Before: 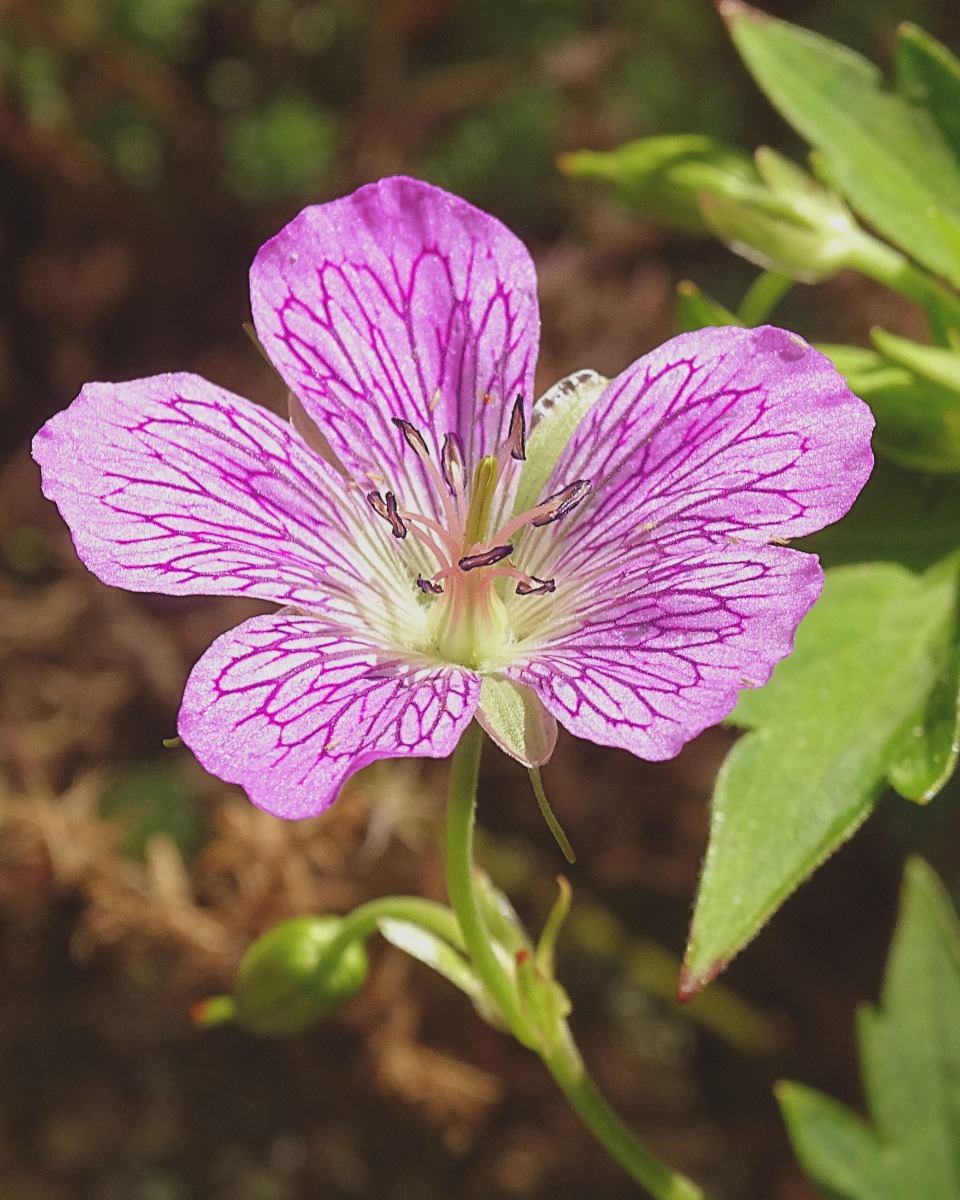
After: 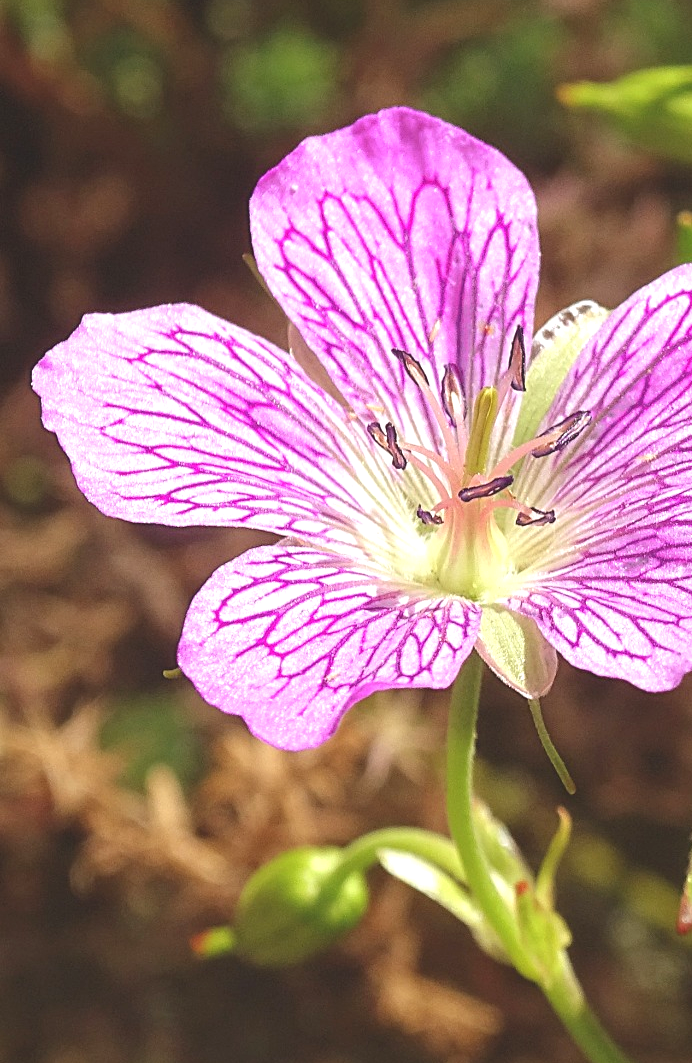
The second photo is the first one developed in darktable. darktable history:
exposure: black level correction 0, exposure 0.693 EV, compensate highlight preservation false
crop: top 5.763%, right 27.896%, bottom 5.611%
